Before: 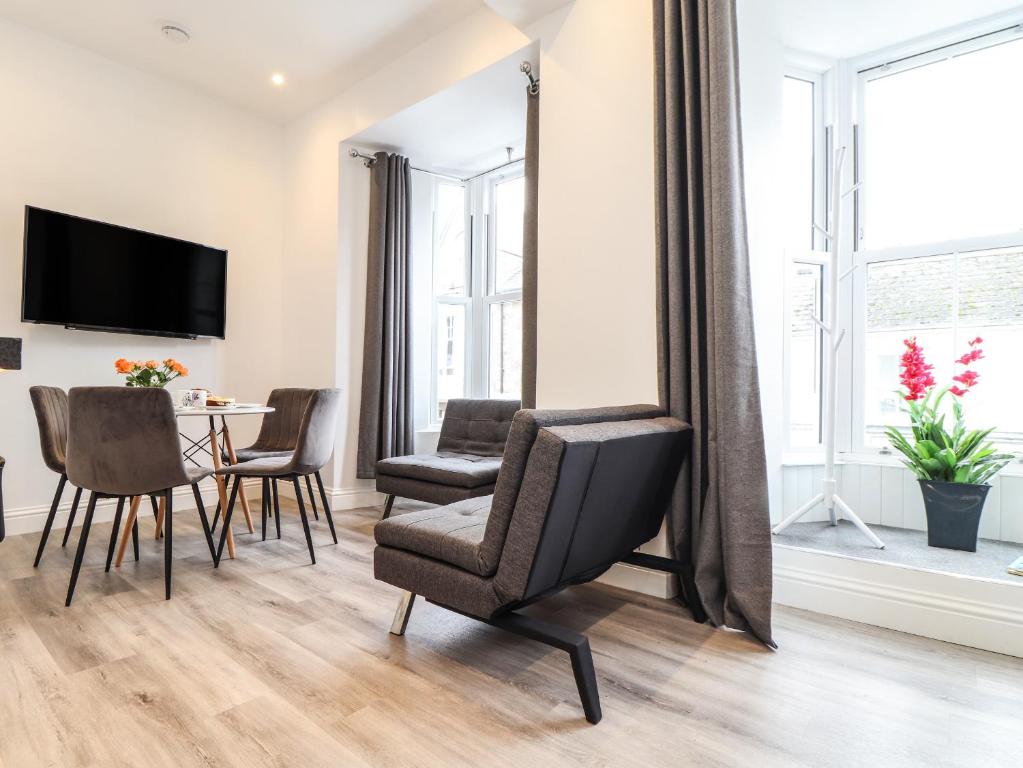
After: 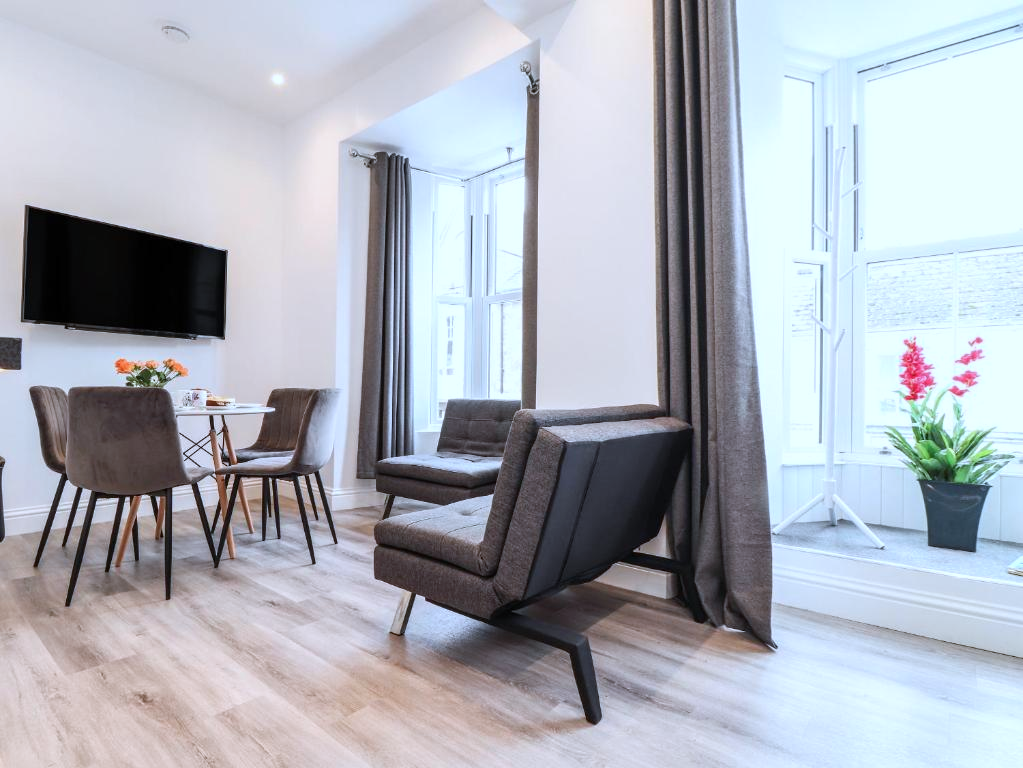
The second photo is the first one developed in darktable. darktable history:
color correction: highlights a* -2.42, highlights b* -18.58
